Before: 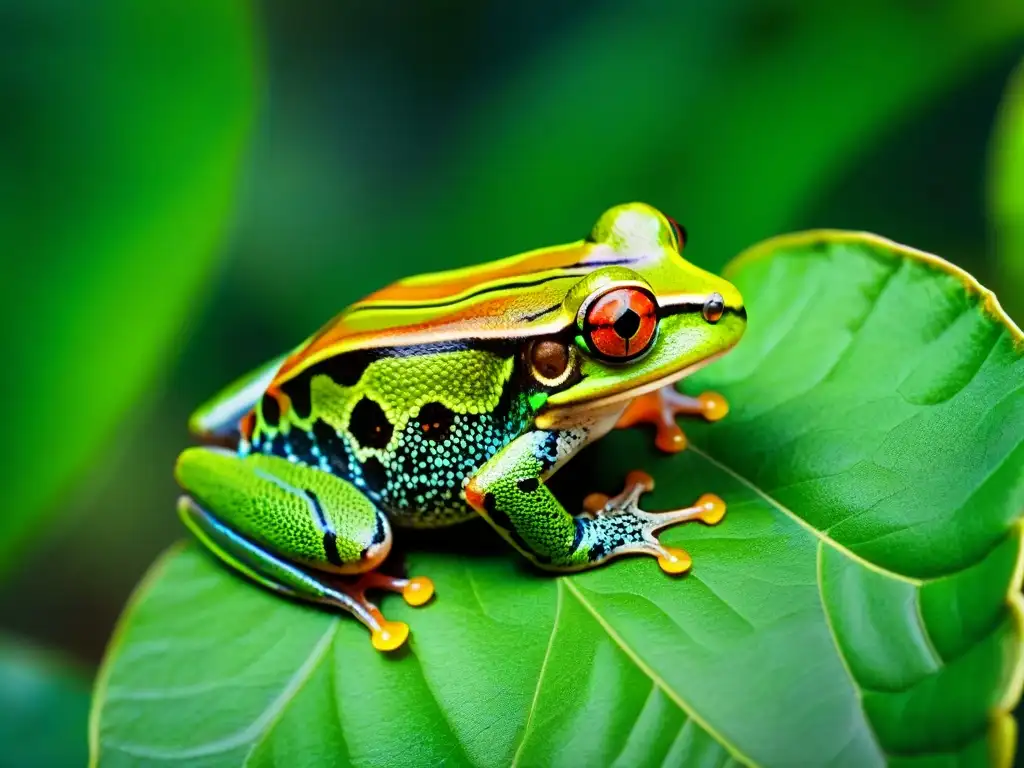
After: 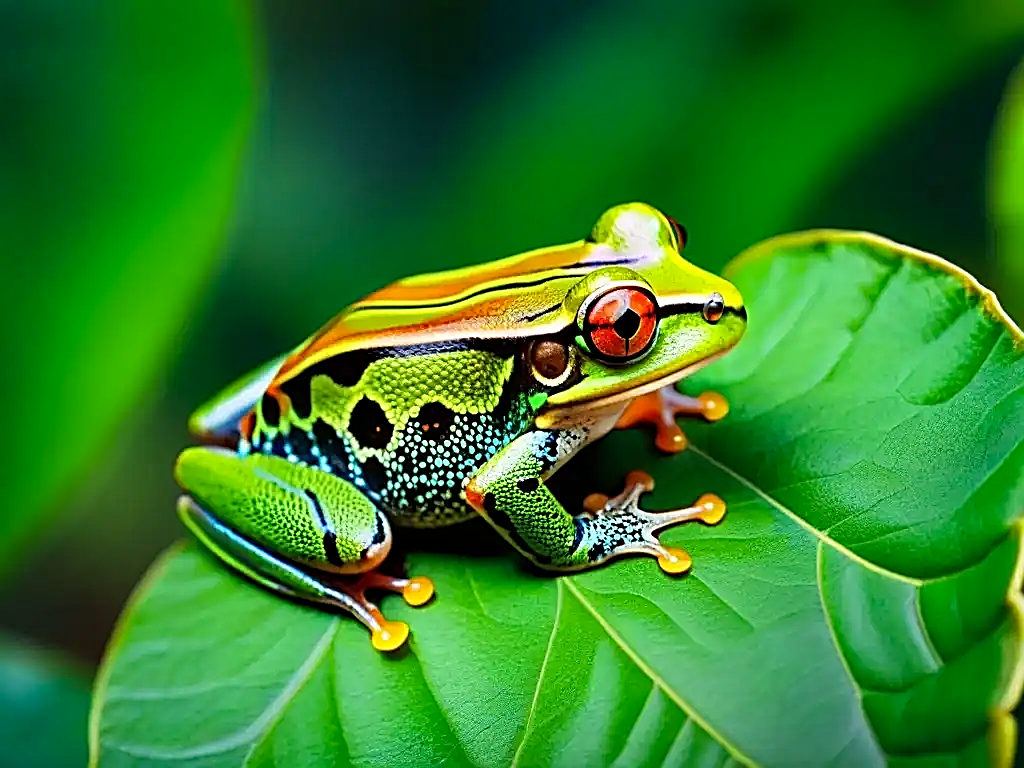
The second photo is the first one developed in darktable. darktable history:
haze removal: compatibility mode true, adaptive false
sharpen: amount 1
